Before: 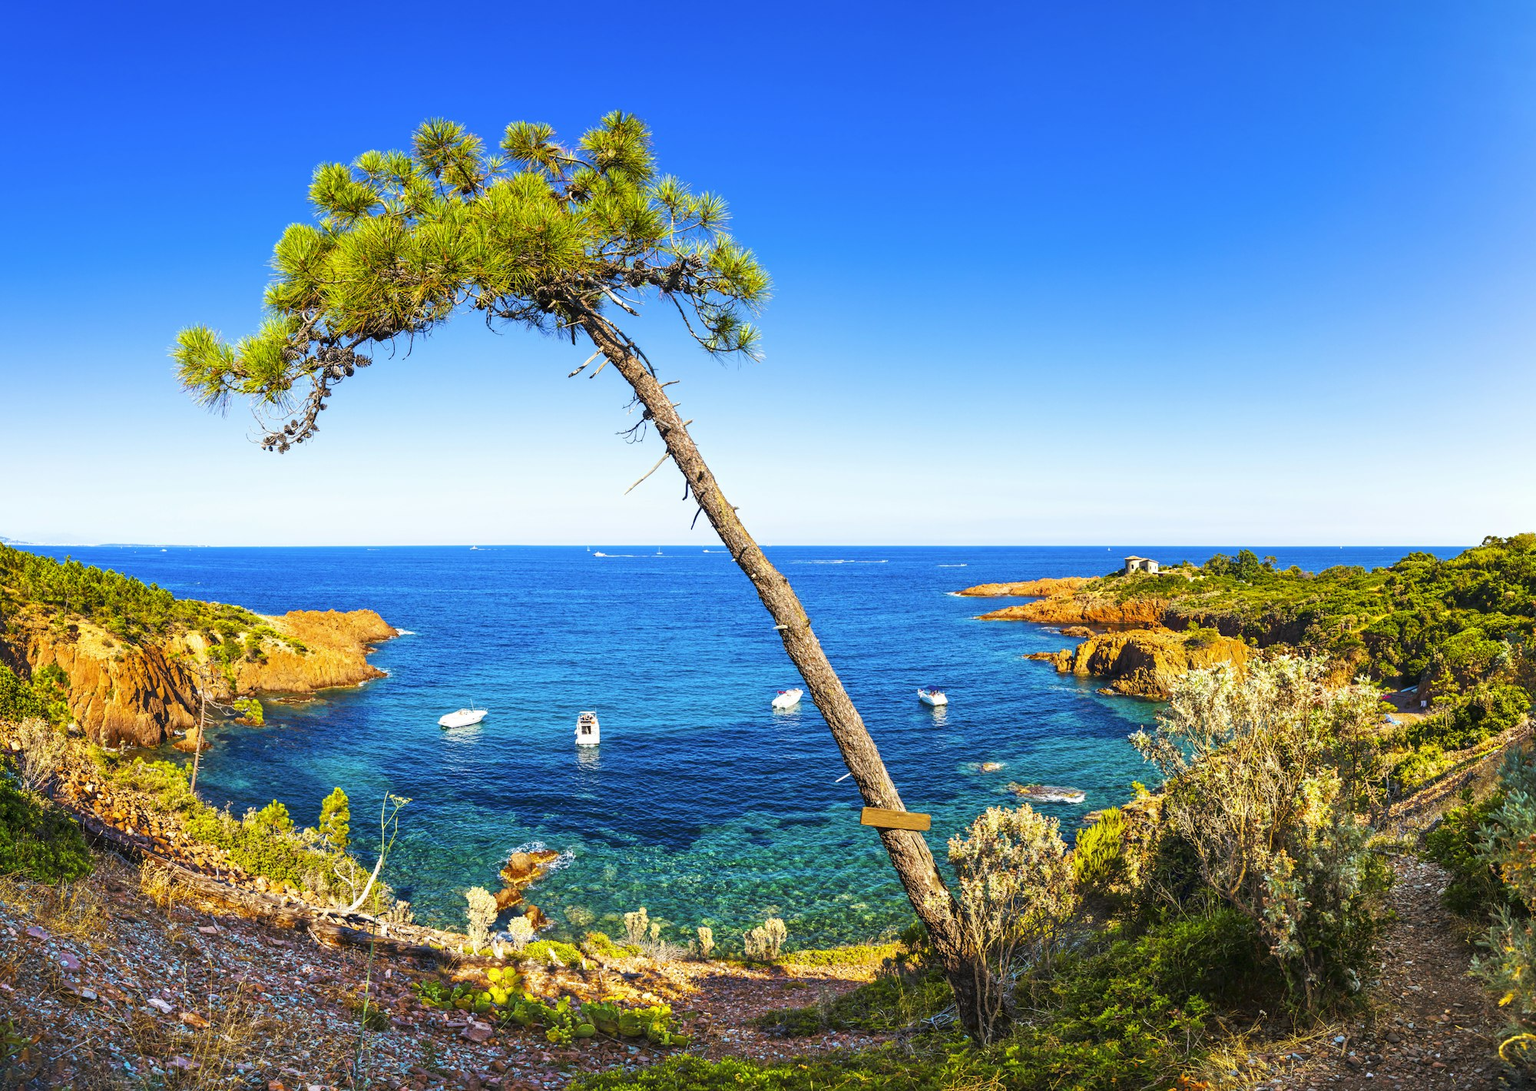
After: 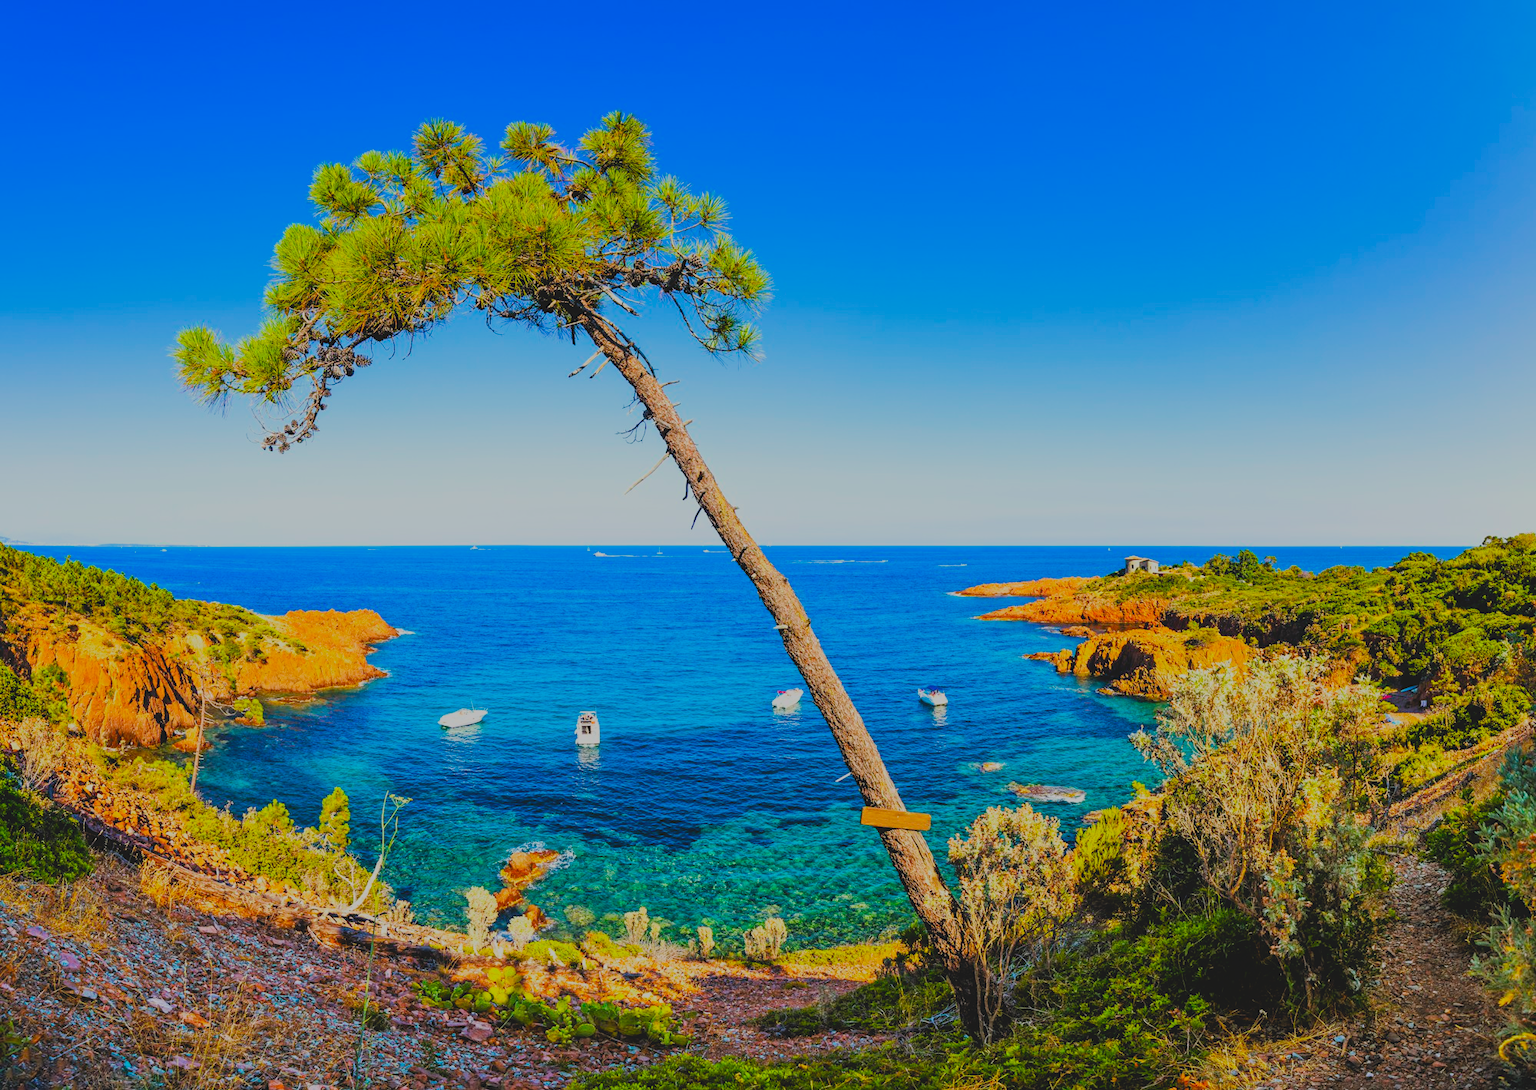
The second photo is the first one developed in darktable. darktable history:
filmic rgb: black relative exposure -6.82 EV, white relative exposure 5.89 EV, hardness 2.71
contrast brightness saturation: contrast -0.19, saturation 0.19
exposure: black level correction 0.002, compensate highlight preservation false
